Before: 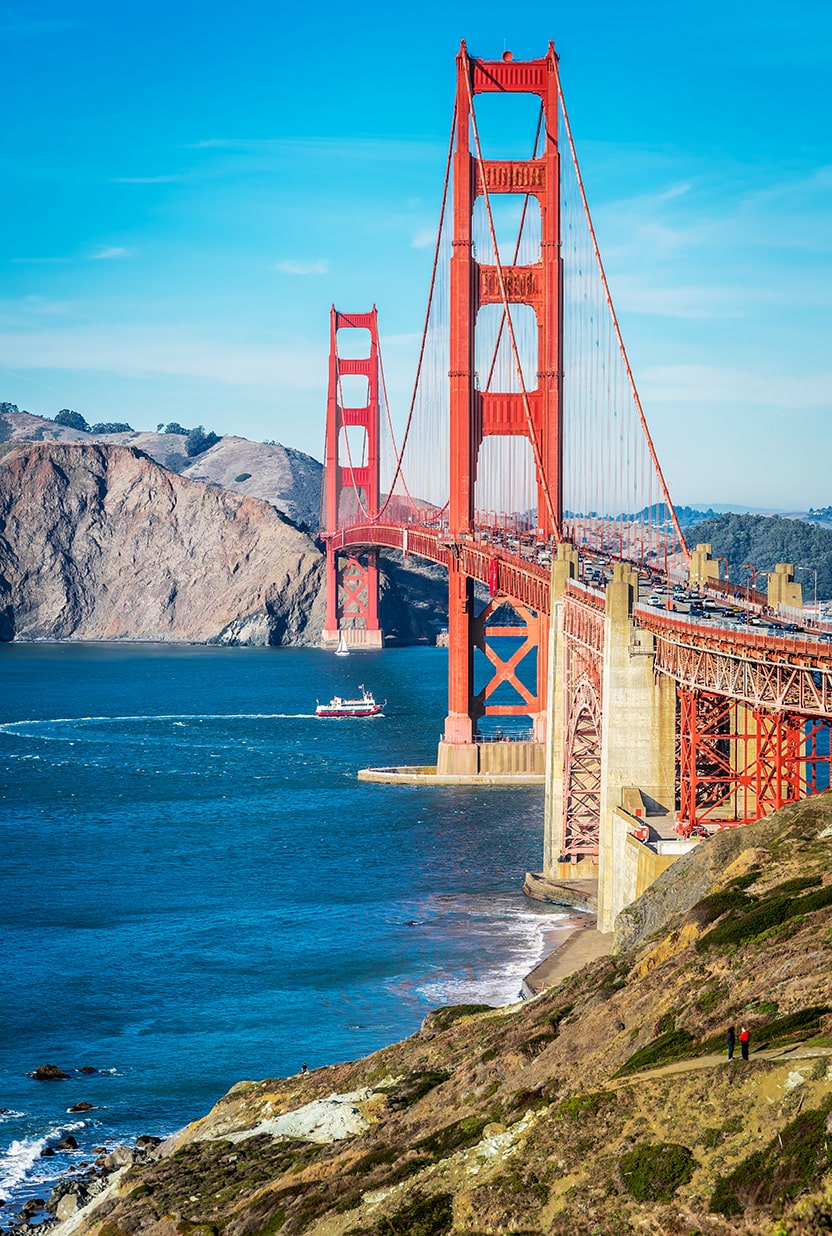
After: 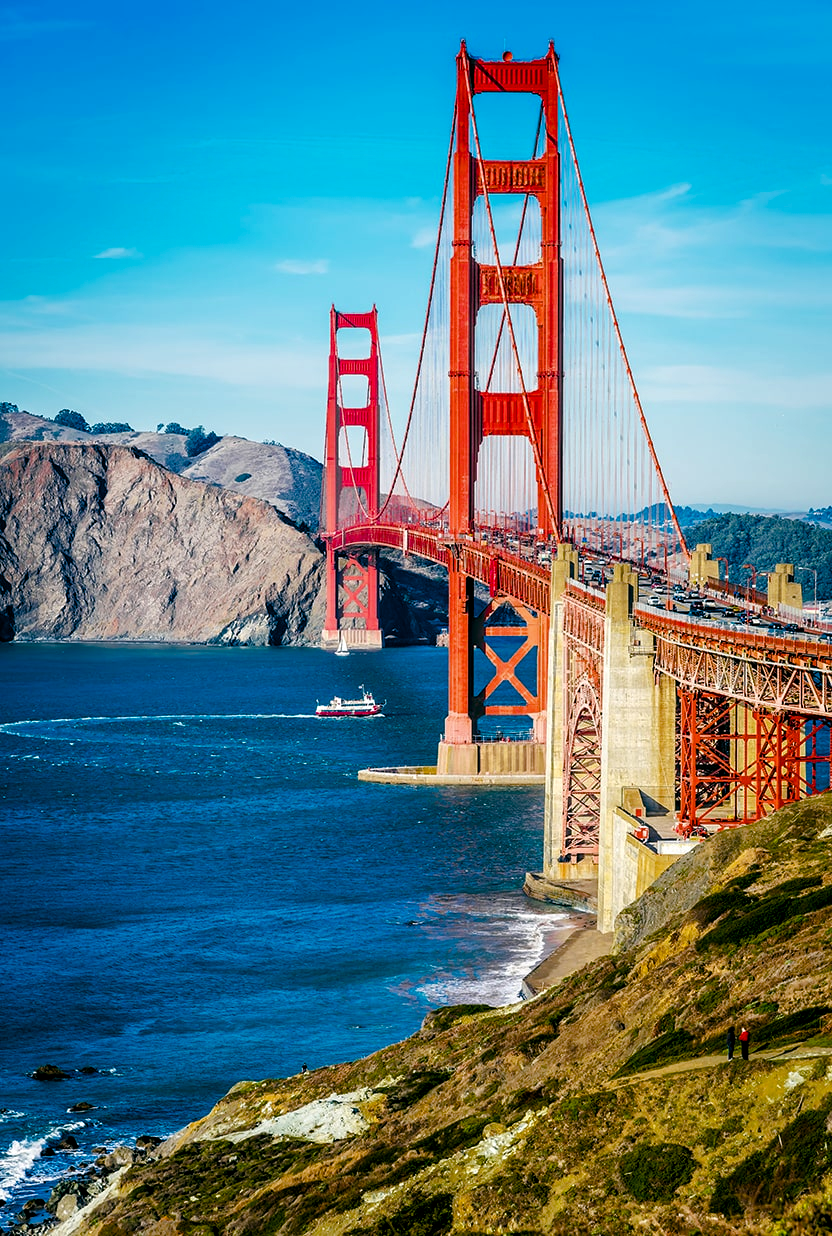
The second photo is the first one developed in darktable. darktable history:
color balance rgb: power › luminance -14.97%, highlights gain › chroma 0.147%, highlights gain › hue 330.54°, global offset › luminance -0.326%, global offset › chroma 0.116%, global offset › hue 162.44°, perceptual saturation grading › global saturation 55.075%, perceptual saturation grading › highlights -50.294%, perceptual saturation grading › mid-tones 40.299%, perceptual saturation grading › shadows 30.804%, global vibrance 5.474%, contrast 2.972%
